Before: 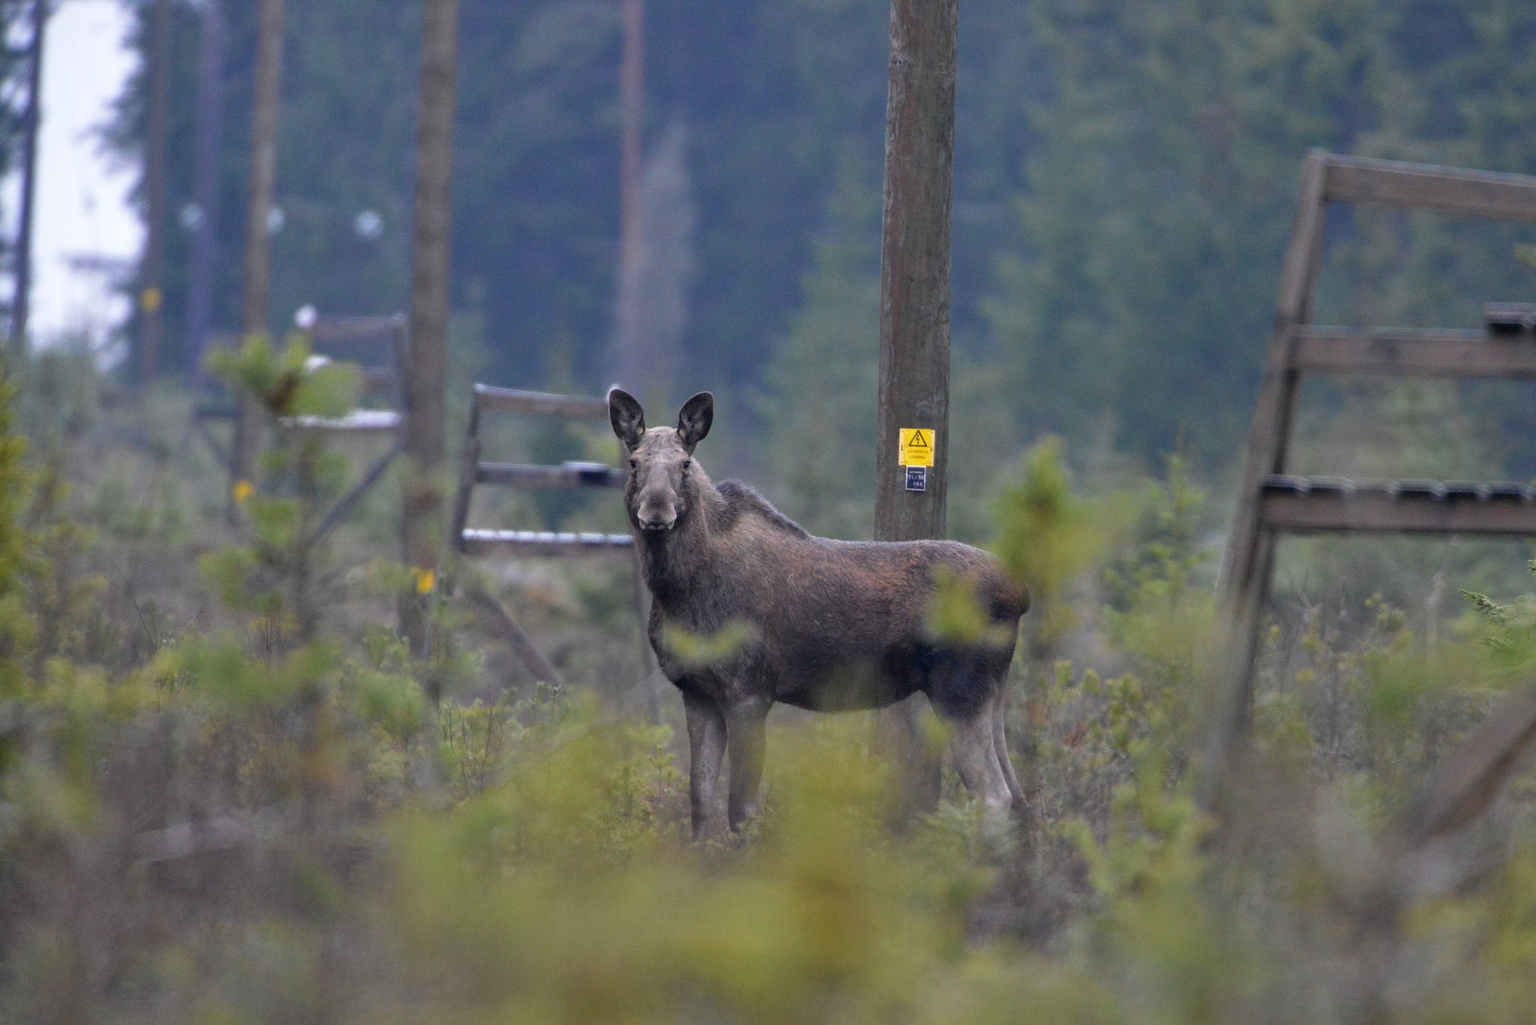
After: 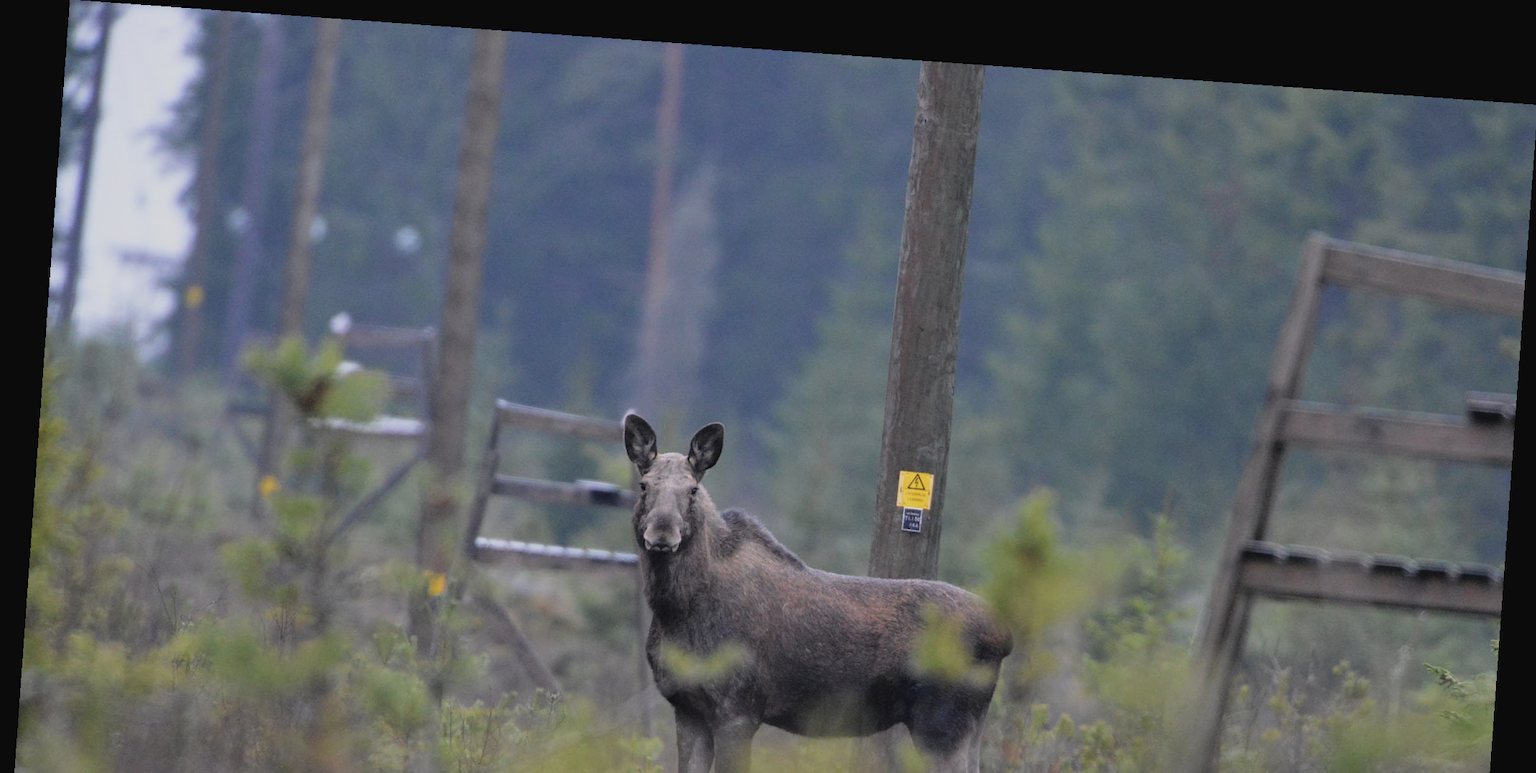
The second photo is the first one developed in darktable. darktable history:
filmic rgb: black relative exposure -7.75 EV, white relative exposure 4.4 EV, threshold 3 EV, hardness 3.76, latitude 50%, contrast 1.1, color science v5 (2021), contrast in shadows safe, contrast in highlights safe, enable highlight reconstruction true
crop: bottom 28.576%
color balance: lift [1.01, 1, 1, 1], gamma [1.097, 1, 1, 1], gain [0.85, 1, 1, 1]
rotate and perspective: rotation 4.1°, automatic cropping off
